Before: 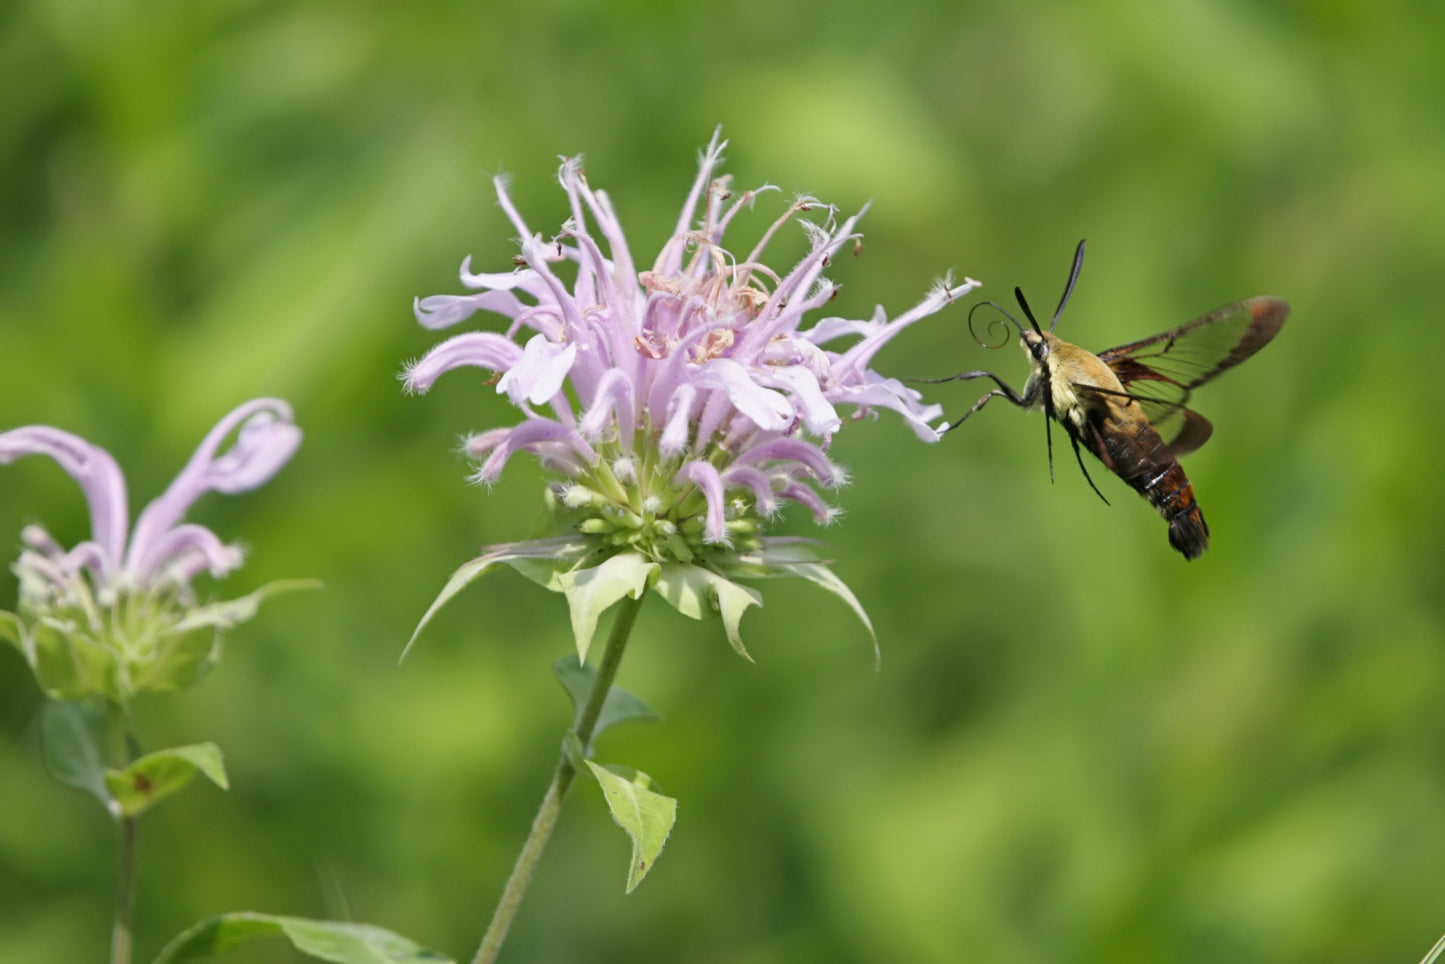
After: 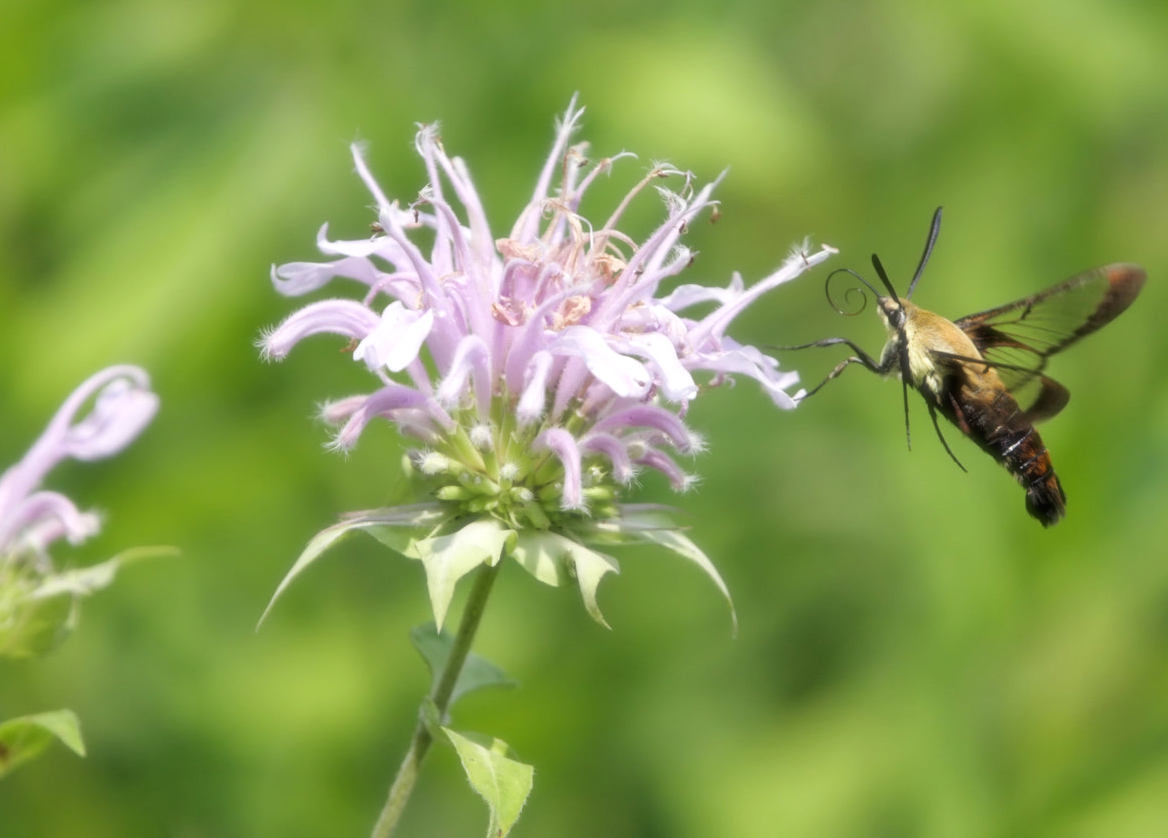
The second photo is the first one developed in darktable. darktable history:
crop: left 9.929%, top 3.475%, right 9.188%, bottom 9.529%
soften: size 19.52%, mix 20.32%
rgb levels: levels [[0.01, 0.419, 0.839], [0, 0.5, 1], [0, 0.5, 1]]
